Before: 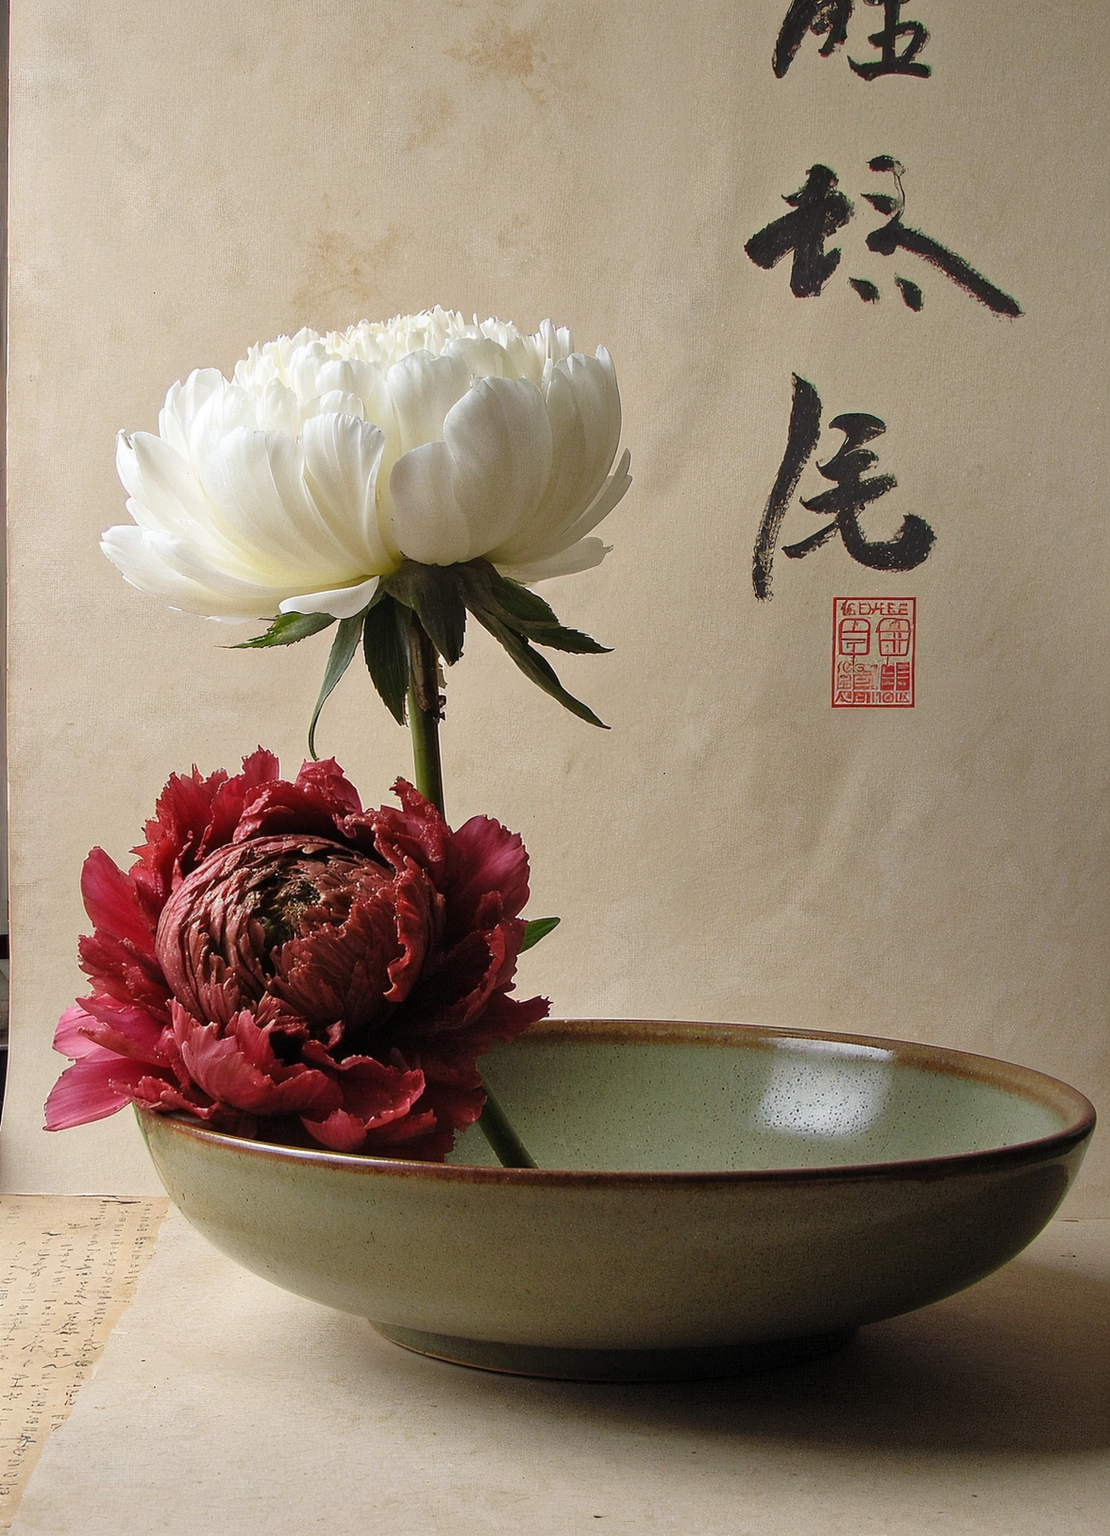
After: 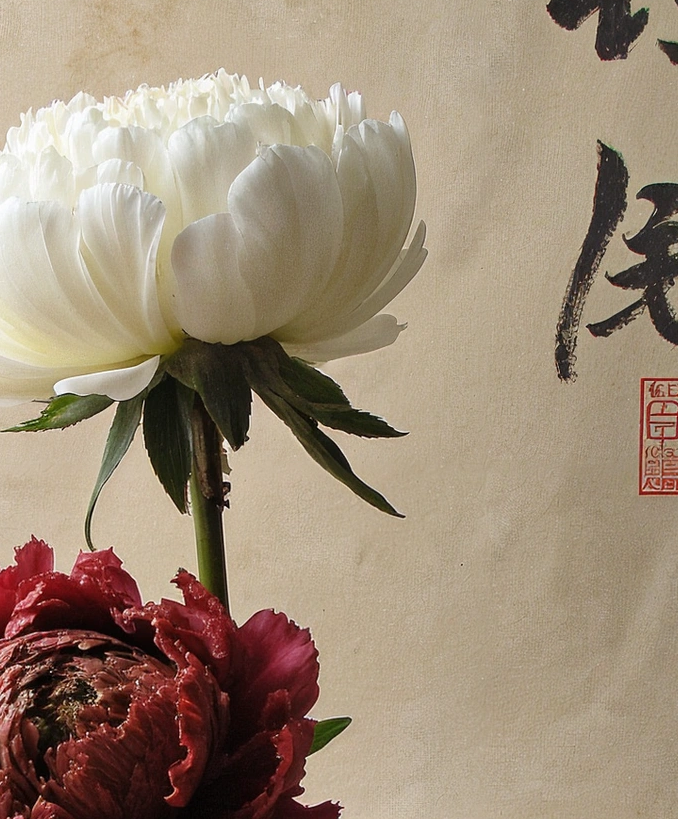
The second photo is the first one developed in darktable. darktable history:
crop: left 20.603%, top 15.691%, right 21.697%, bottom 33.96%
